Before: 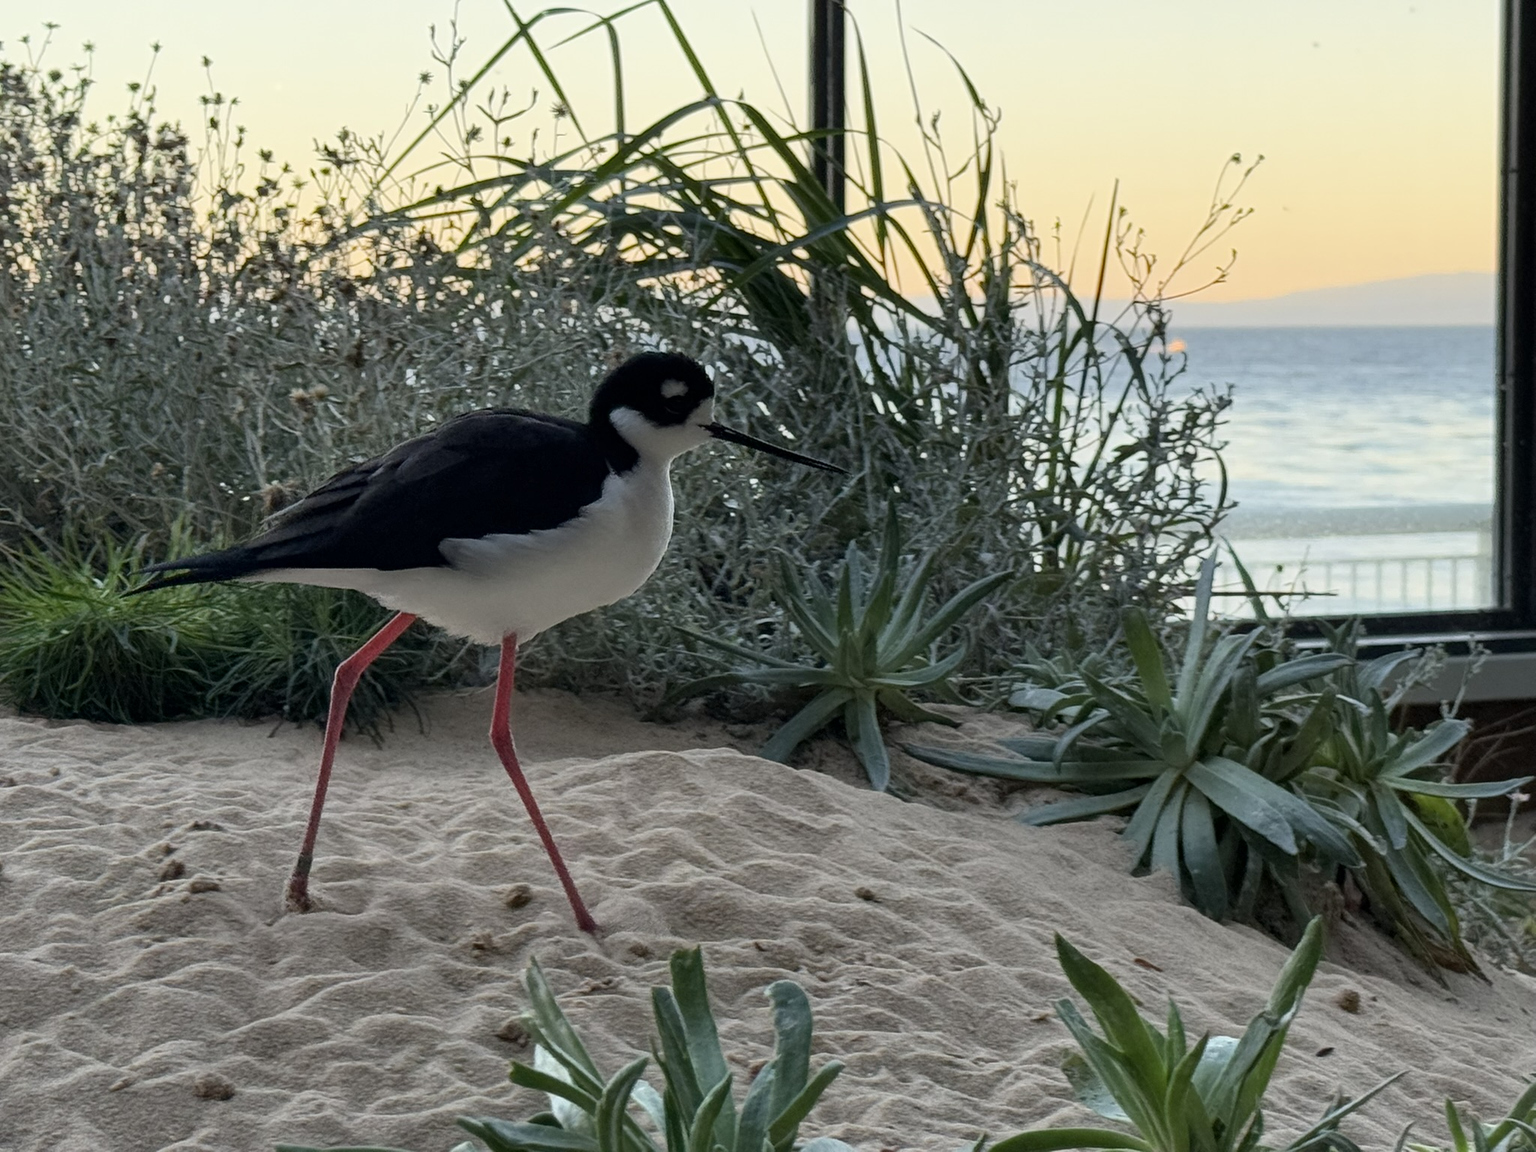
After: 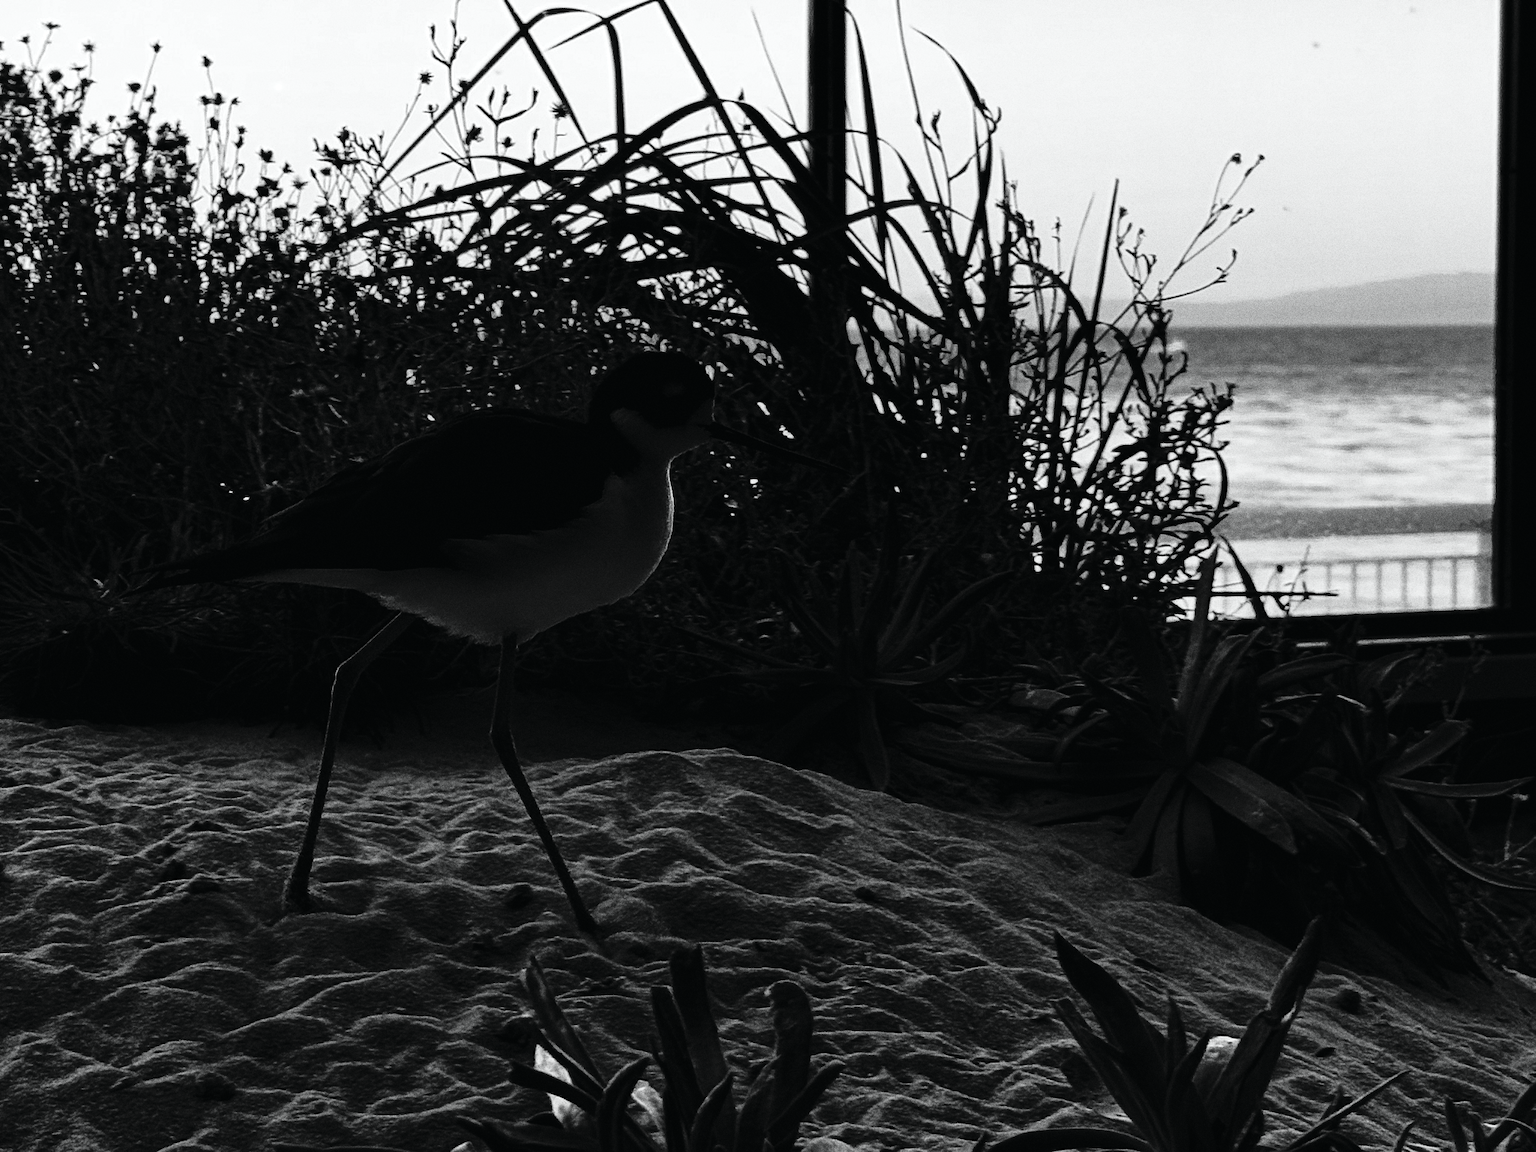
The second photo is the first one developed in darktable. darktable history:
contrast brightness saturation: contrast 0.02, brightness -1, saturation -1
white balance: red 1.188, blue 1.11
tone curve: curves: ch0 [(0, 0.014) (0.17, 0.099) (0.392, 0.438) (0.725, 0.828) (0.872, 0.918) (1, 0.981)]; ch1 [(0, 0) (0.402, 0.36) (0.488, 0.466) (0.5, 0.499) (0.515, 0.515) (0.574, 0.595) (0.619, 0.65) (0.701, 0.725) (1, 1)]; ch2 [(0, 0) (0.432, 0.422) (0.486, 0.49) (0.503, 0.503) (0.523, 0.554) (0.562, 0.606) (0.644, 0.694) (0.717, 0.753) (1, 0.991)], color space Lab, independent channels
grain: coarseness 0.09 ISO, strength 40%
